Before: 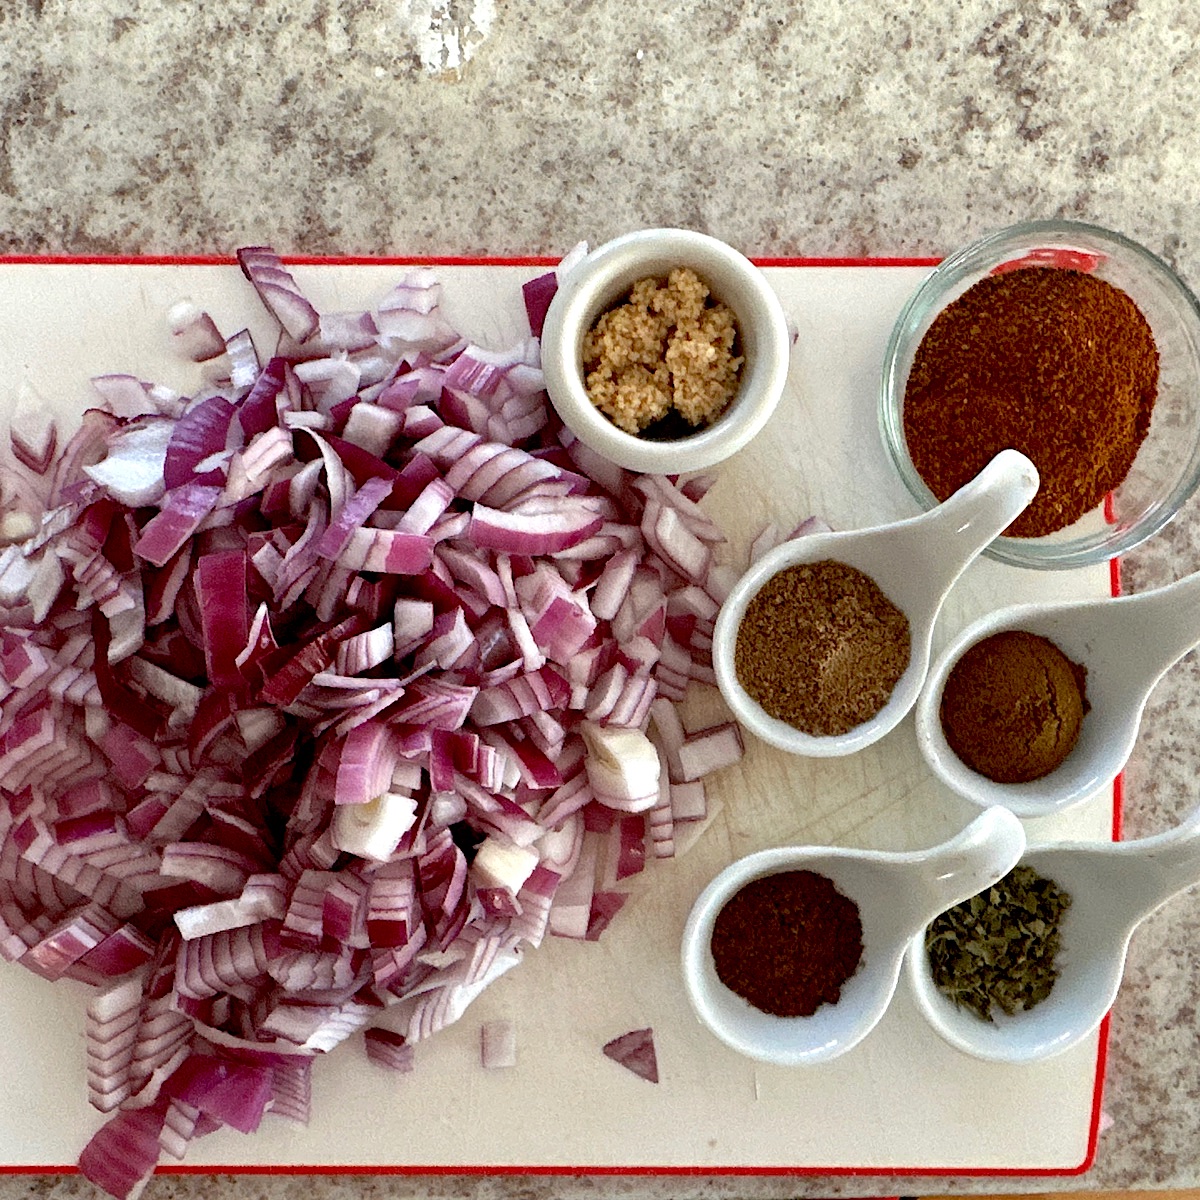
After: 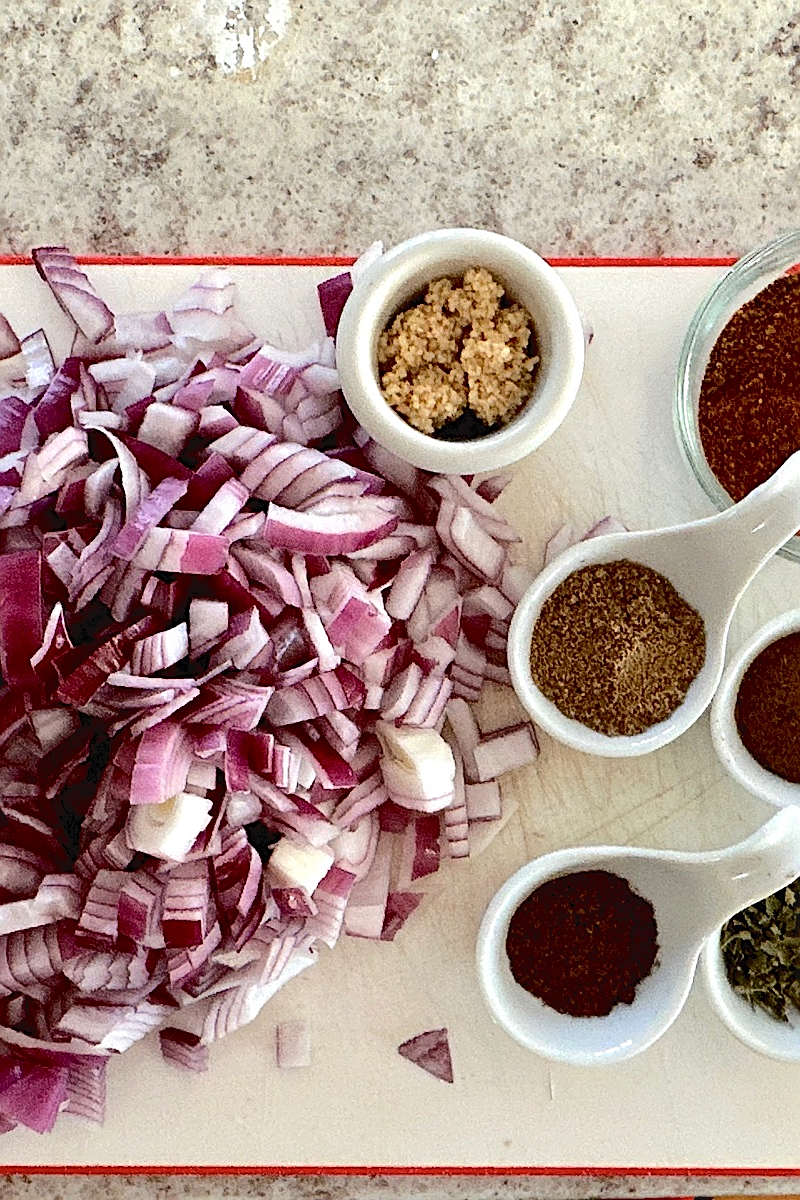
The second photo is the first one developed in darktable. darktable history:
crop: left 17.131%, right 16.131%
sharpen: on, module defaults
tone curve: curves: ch0 [(0, 0) (0.003, 0.047) (0.011, 0.05) (0.025, 0.053) (0.044, 0.057) (0.069, 0.062) (0.1, 0.084) (0.136, 0.115) (0.177, 0.159) (0.224, 0.216) (0.277, 0.289) (0.335, 0.382) (0.399, 0.474) (0.468, 0.561) (0.543, 0.636) (0.623, 0.705) (0.709, 0.778) (0.801, 0.847) (0.898, 0.916) (1, 1)], color space Lab, independent channels, preserve colors none
